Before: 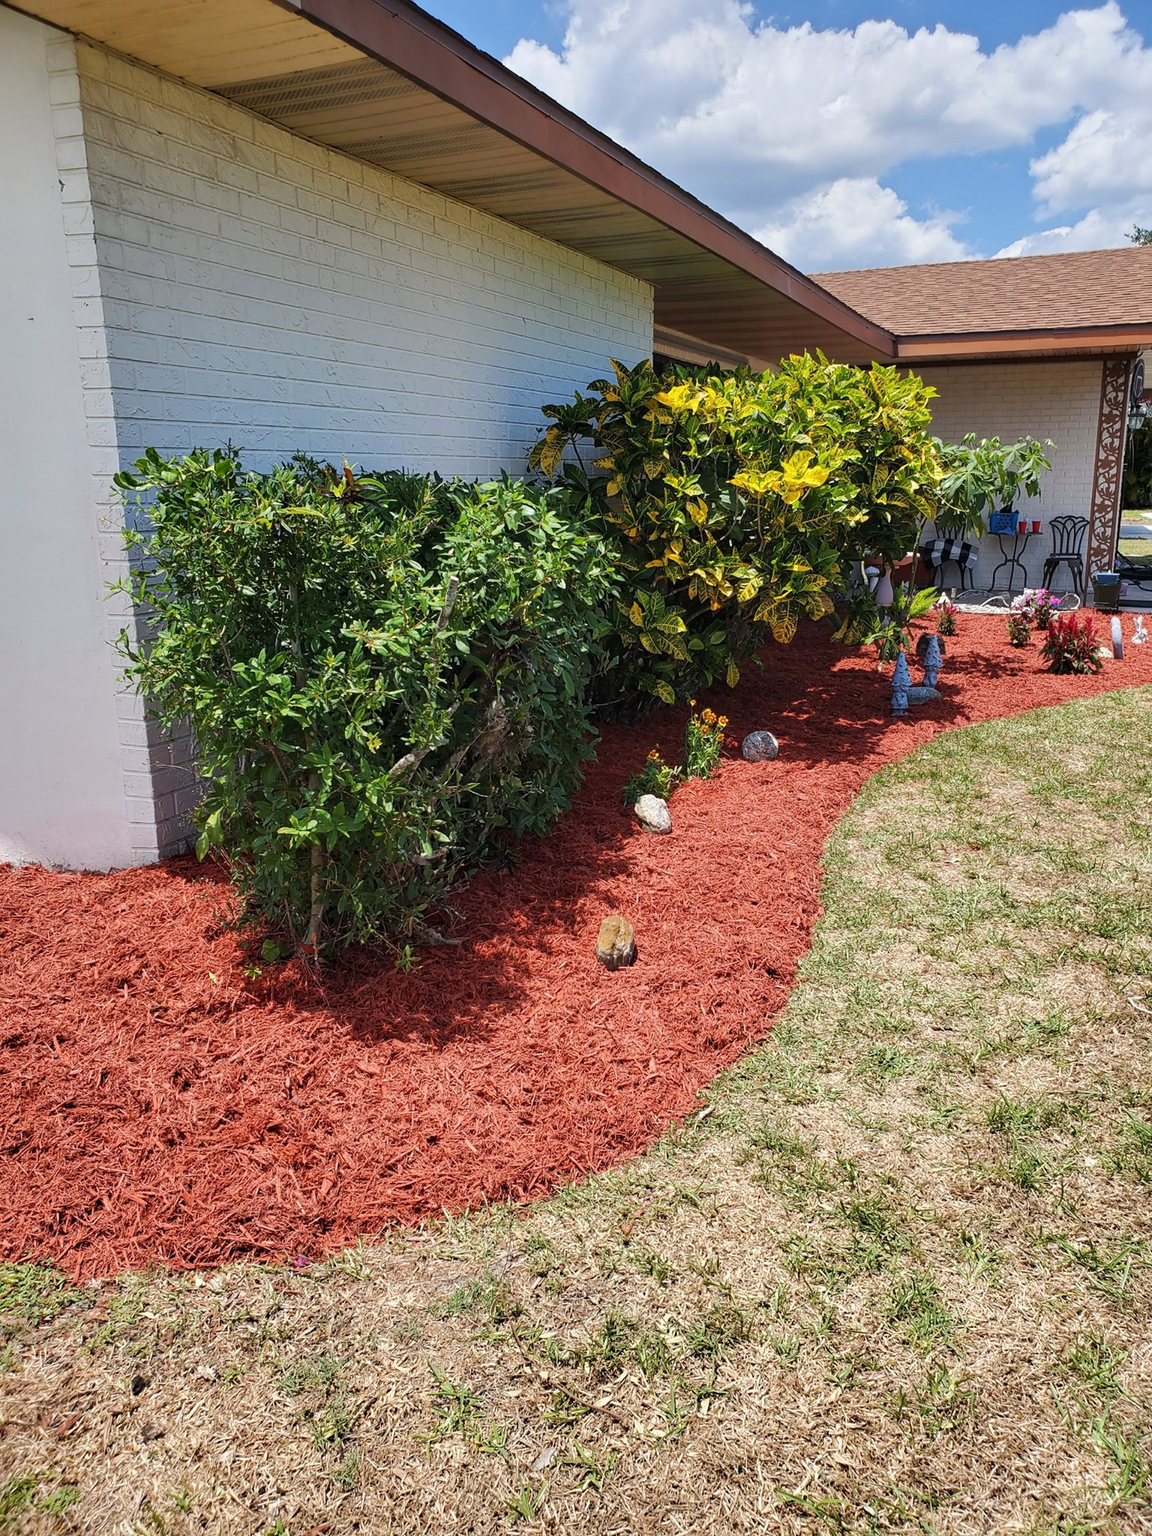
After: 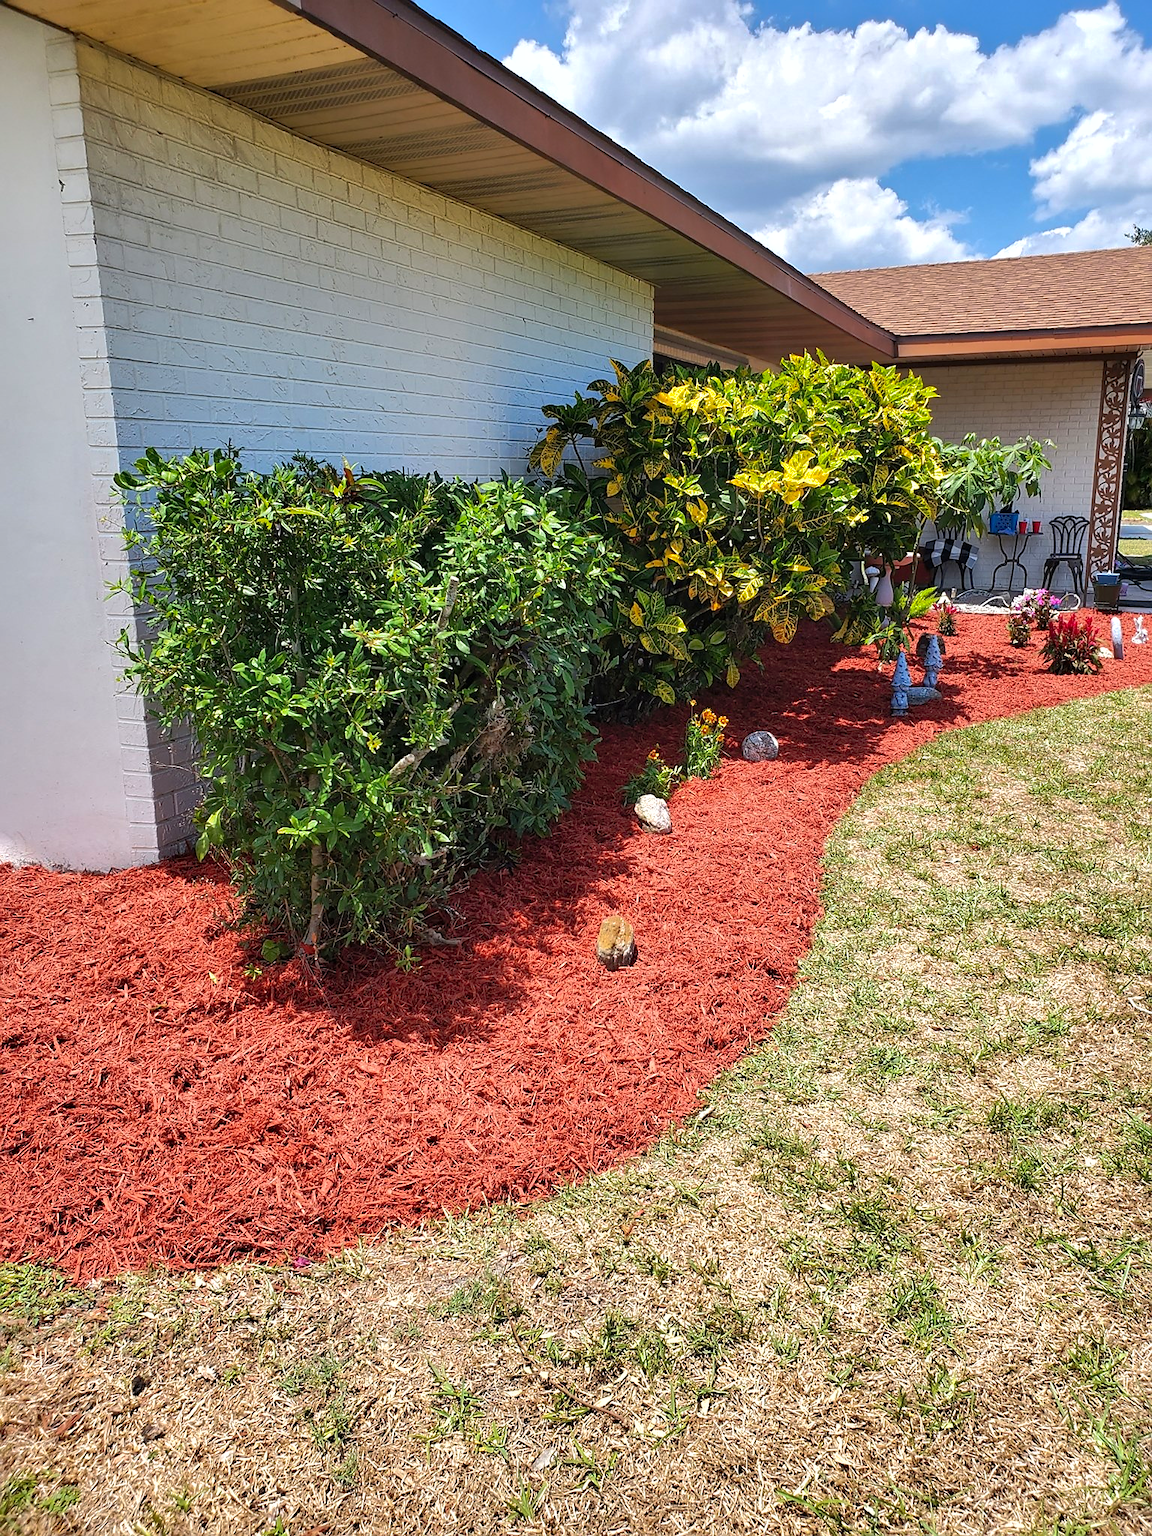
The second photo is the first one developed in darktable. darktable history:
sharpen: radius 1, threshold 1
exposure: exposure 0.02 EV, compensate highlight preservation false
contrast brightness saturation: saturation 0.13
tone equalizer: -8 EV -0.417 EV, -7 EV -0.389 EV, -6 EV -0.333 EV, -5 EV -0.222 EV, -3 EV 0.222 EV, -2 EV 0.333 EV, -1 EV 0.389 EV, +0 EV 0.417 EV, edges refinement/feathering 500, mask exposure compensation -1.57 EV, preserve details no
shadows and highlights: on, module defaults
